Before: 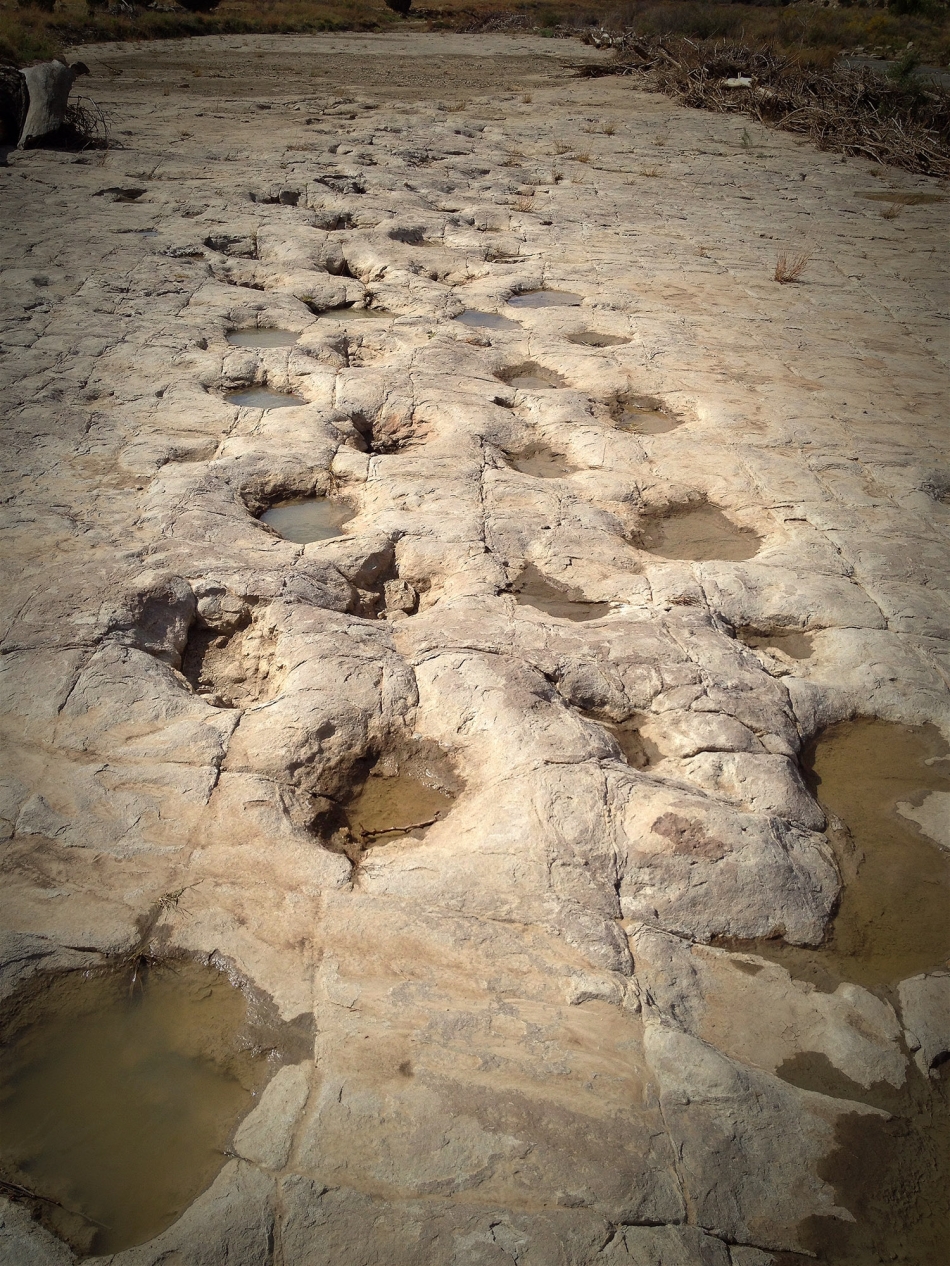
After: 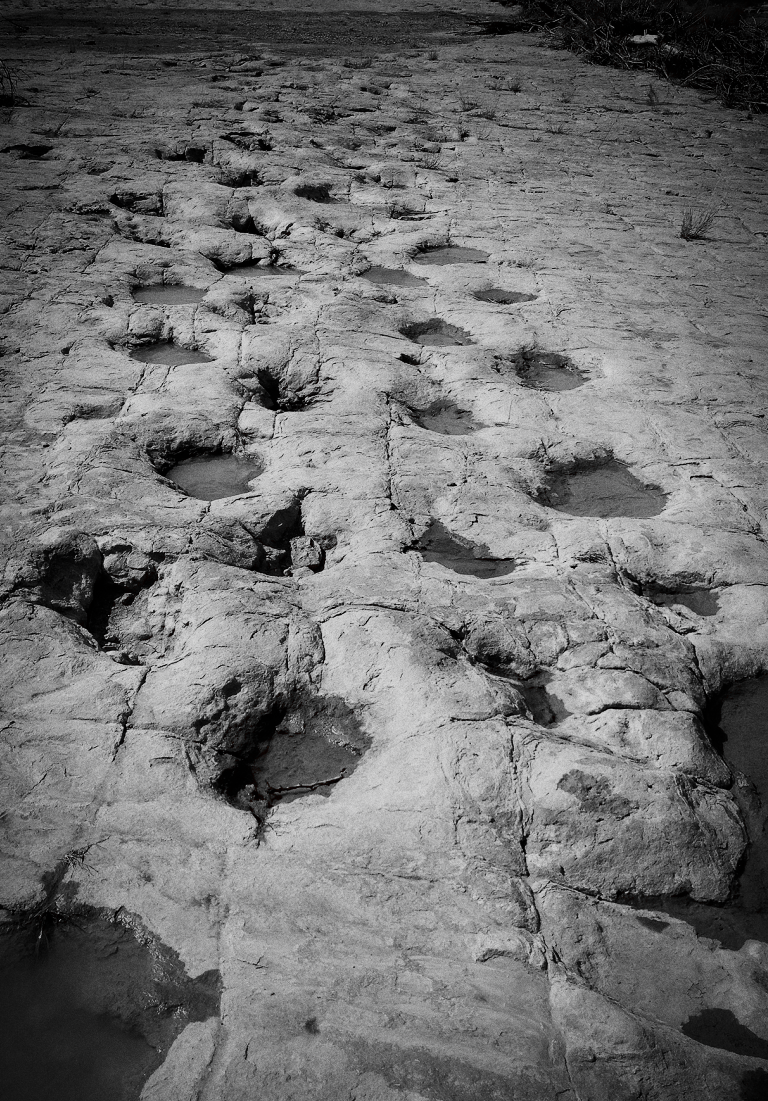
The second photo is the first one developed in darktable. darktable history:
white balance: red 0.766, blue 1.537
color zones: curves: ch1 [(0, 0.006) (0.094, 0.285) (0.171, 0.001) (0.429, 0.001) (0.571, 0.003) (0.714, 0.004) (0.857, 0.004) (1, 0.006)]
contrast brightness saturation: contrast 0.13, brightness -0.24, saturation 0.14
sigmoid: on, module defaults
crop: left 9.929%, top 3.475%, right 9.188%, bottom 9.529%
grain: coarseness 0.47 ISO
velvia: on, module defaults
